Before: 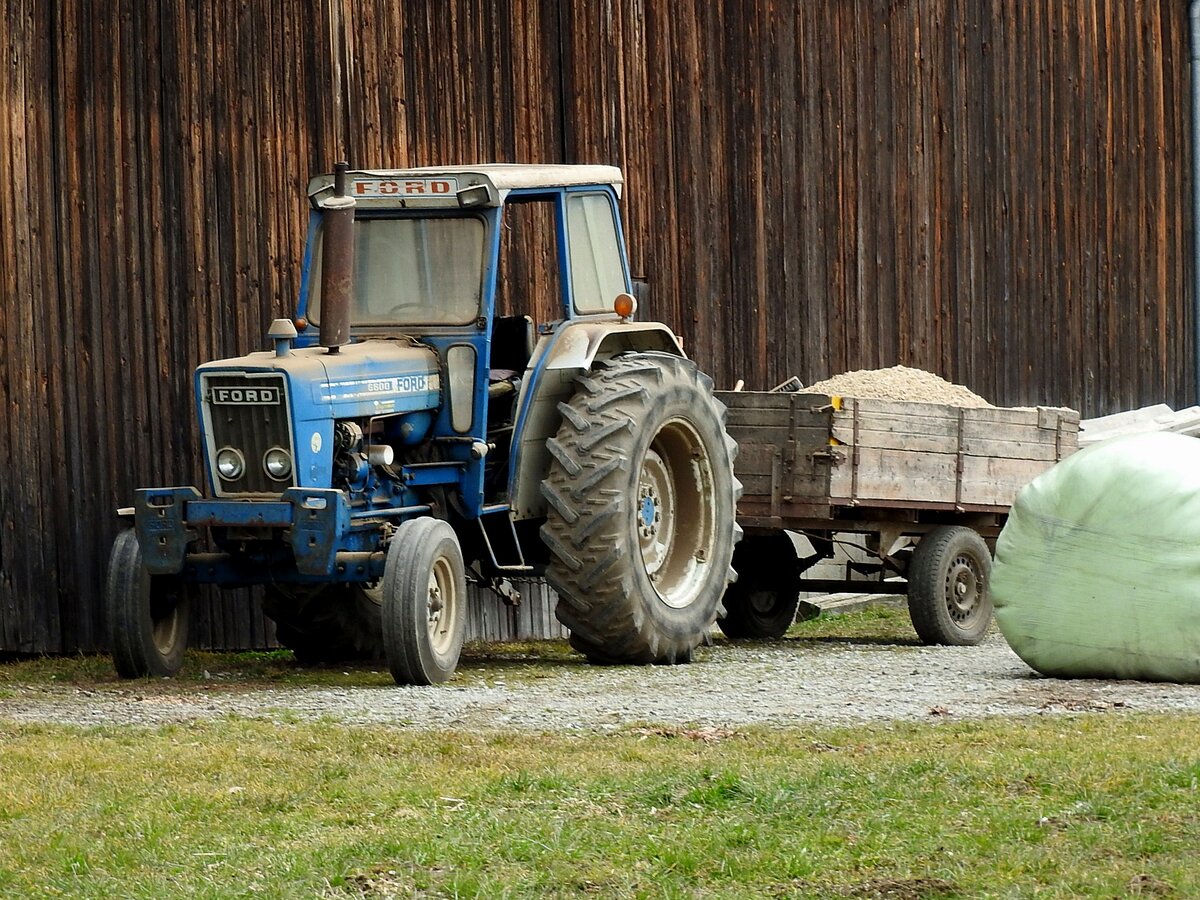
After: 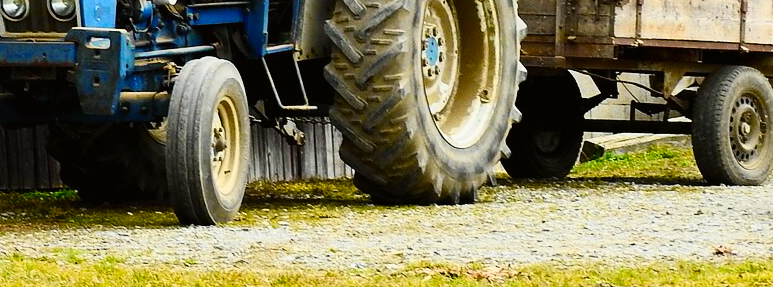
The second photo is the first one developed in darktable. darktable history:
tone equalizer: edges refinement/feathering 500, mask exposure compensation -1.57 EV, preserve details no
tone curve: curves: ch0 [(0, 0.008) (0.107, 0.083) (0.283, 0.287) (0.429, 0.51) (0.607, 0.739) (0.789, 0.893) (0.998, 0.978)]; ch1 [(0, 0) (0.323, 0.339) (0.438, 0.427) (0.478, 0.484) (0.502, 0.502) (0.527, 0.525) (0.571, 0.579) (0.608, 0.629) (0.669, 0.704) (0.859, 0.899) (1, 1)]; ch2 [(0, 0) (0.33, 0.347) (0.421, 0.456) (0.473, 0.498) (0.502, 0.504) (0.522, 0.524) (0.549, 0.567) (0.593, 0.626) (0.676, 0.724) (1, 1)], color space Lab, independent channels, preserve colors none
velvia: strength 32.51%, mid-tones bias 0.204
crop: left 18.029%, top 51.112%, right 17.527%, bottom 16.929%
